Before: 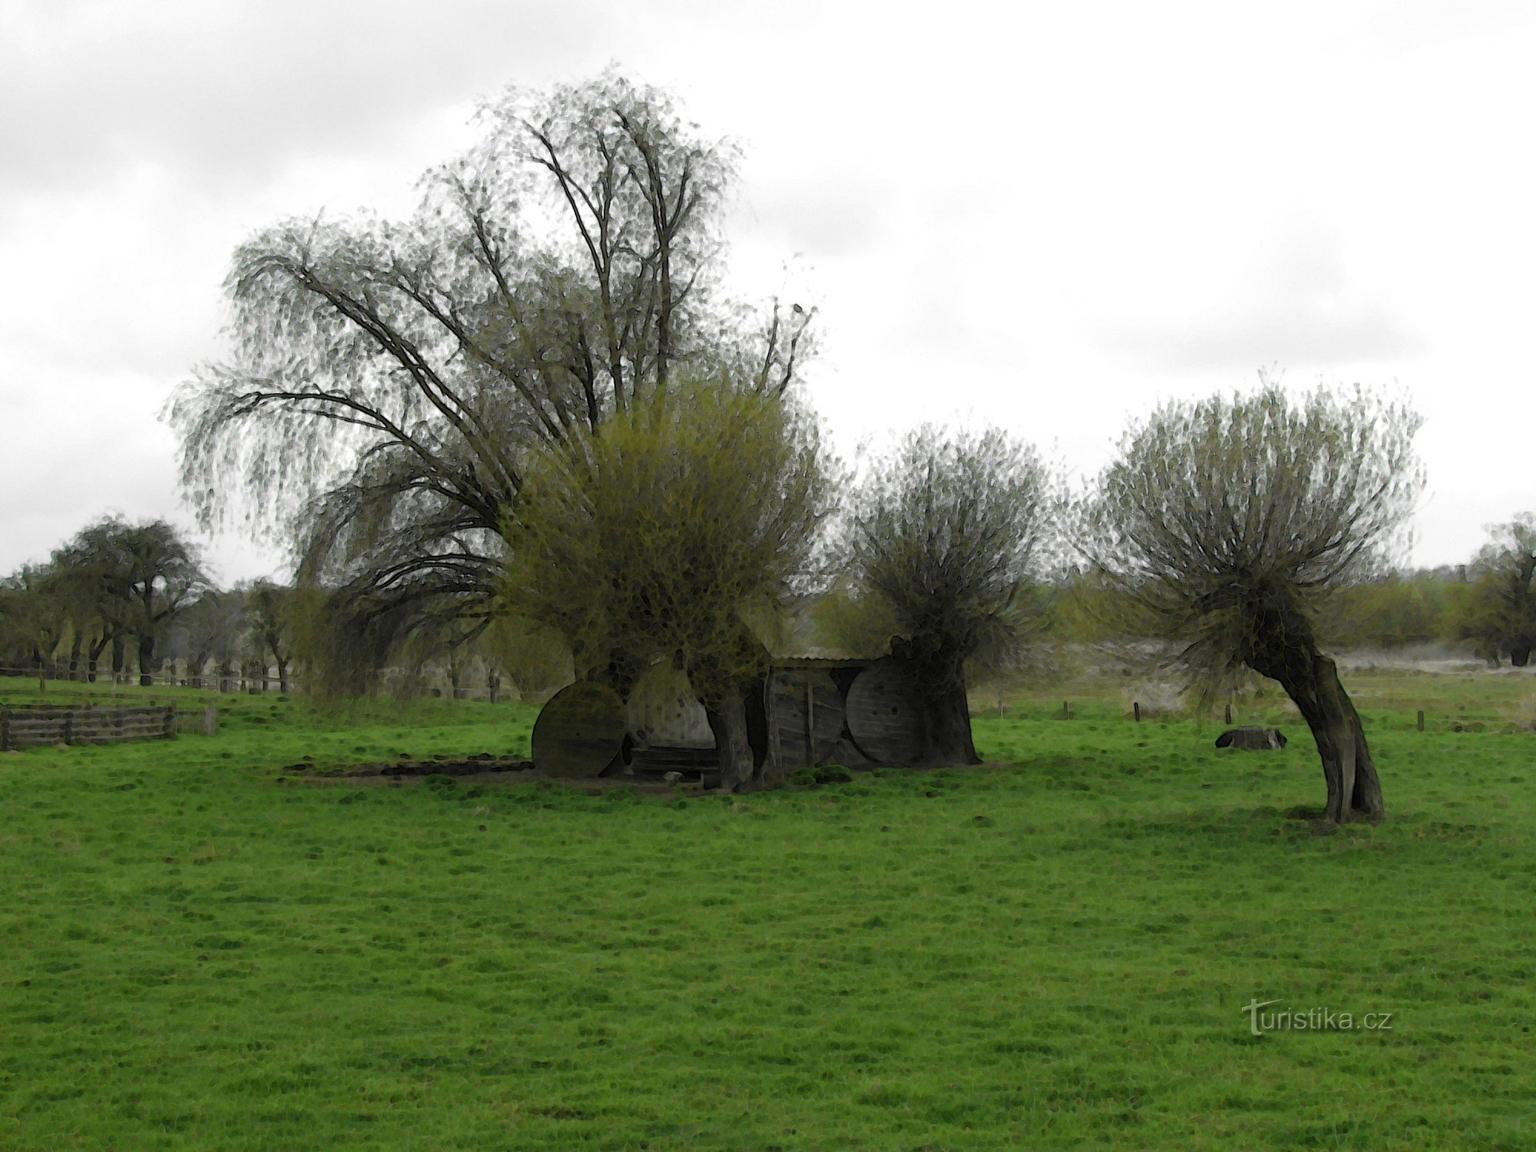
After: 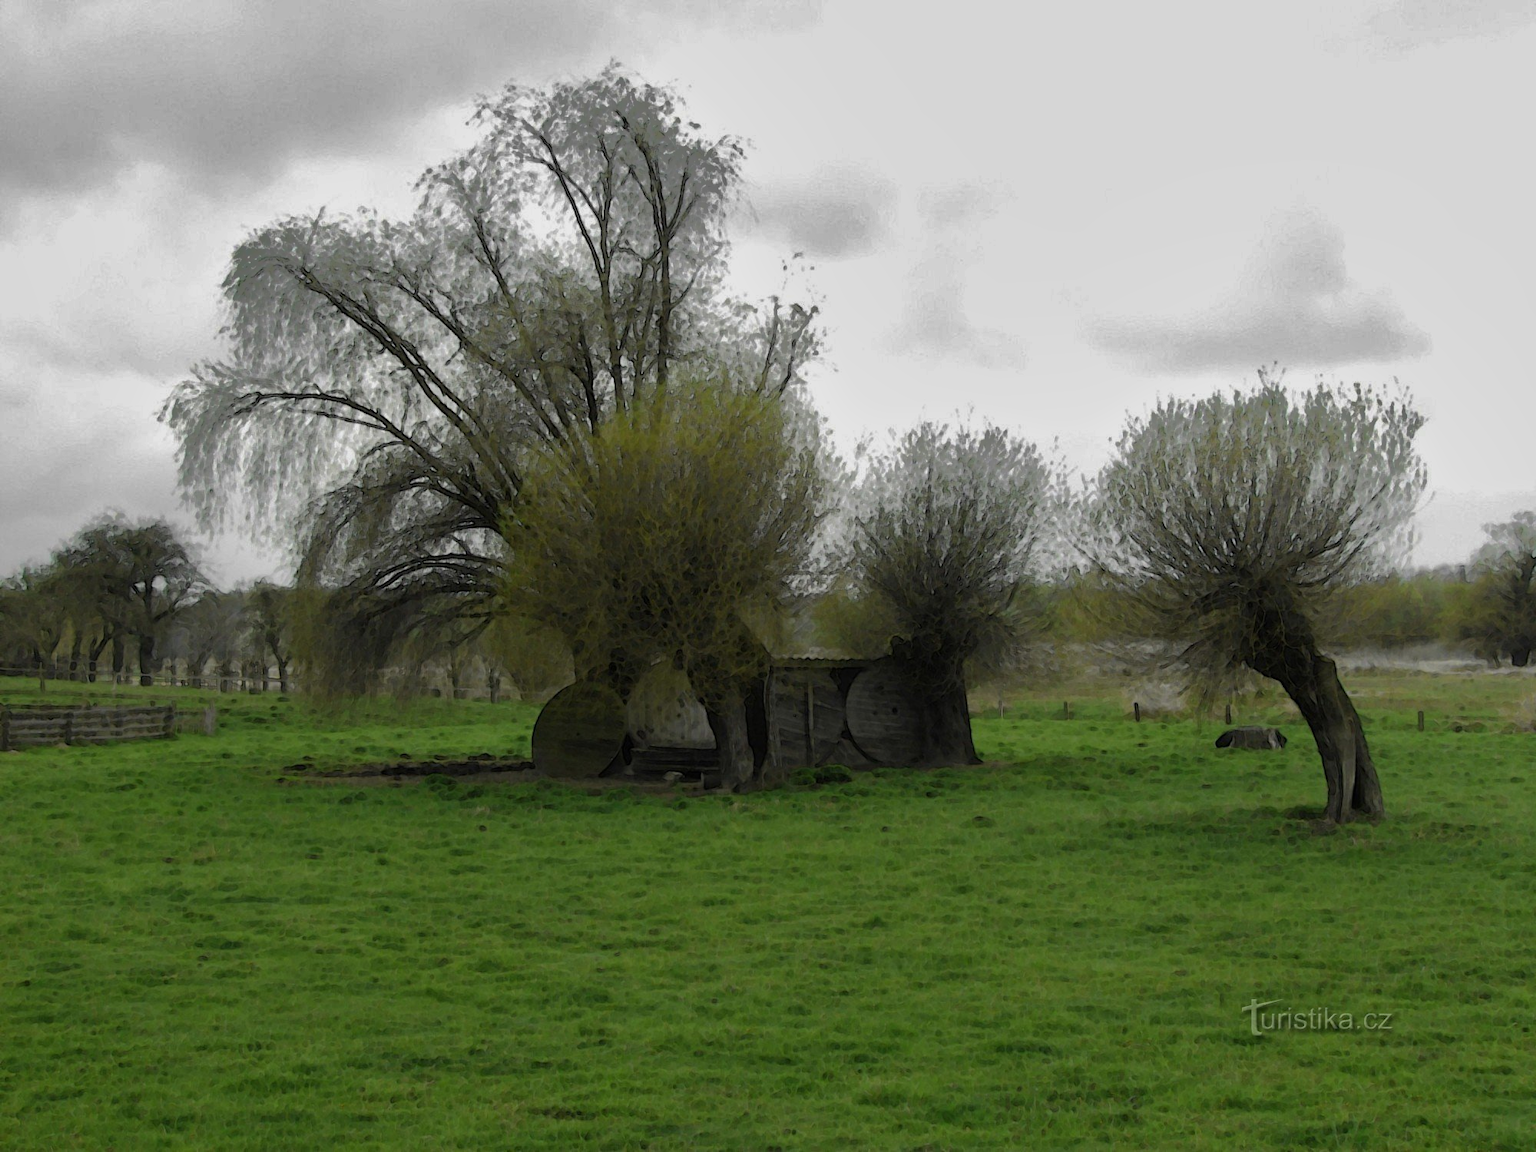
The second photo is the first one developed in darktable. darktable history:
exposure: exposure -0.14 EV, compensate exposure bias true, compensate highlight preservation false
tone equalizer: mask exposure compensation -0.506 EV
shadows and highlights: shadows -19.47, highlights -73.09
